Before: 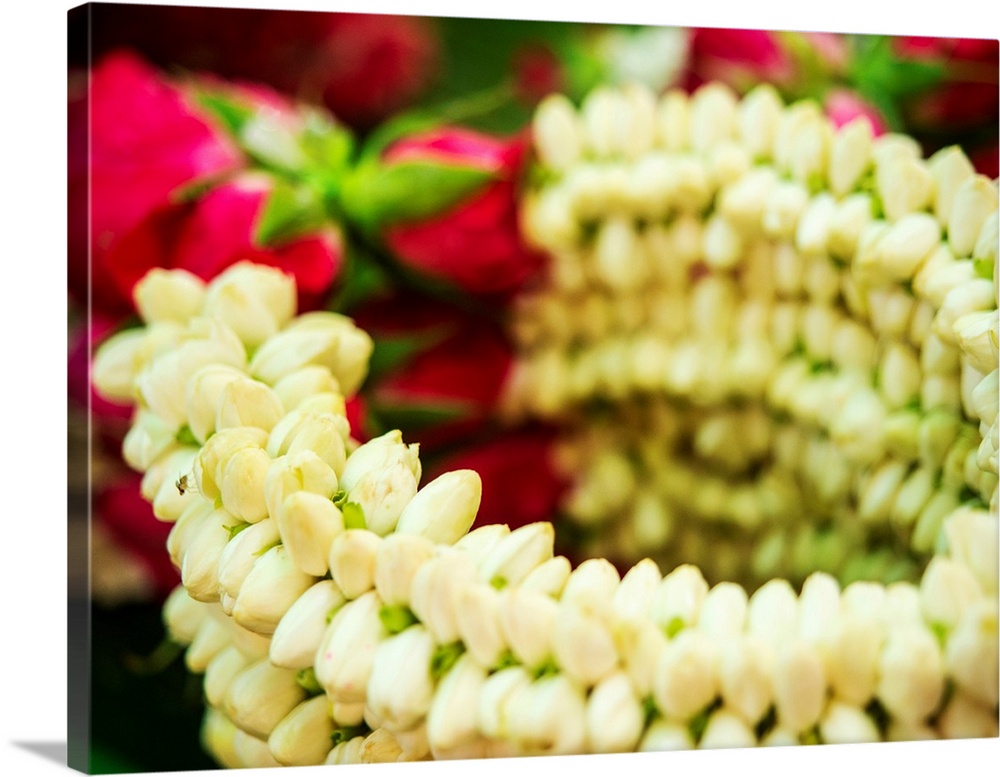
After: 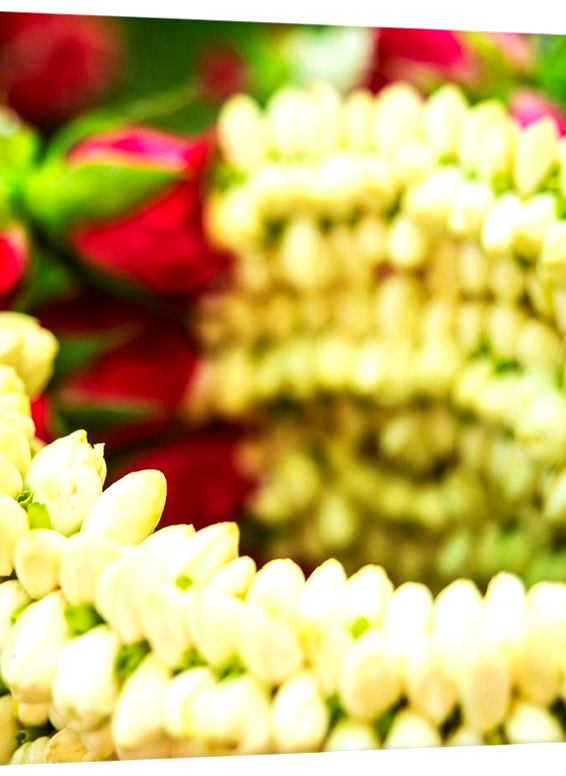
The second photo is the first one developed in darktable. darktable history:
exposure: exposure 0.51 EV, compensate highlight preservation false
haze removal: compatibility mode true, adaptive false
crop: left 31.54%, top 0.002%, right 11.807%
